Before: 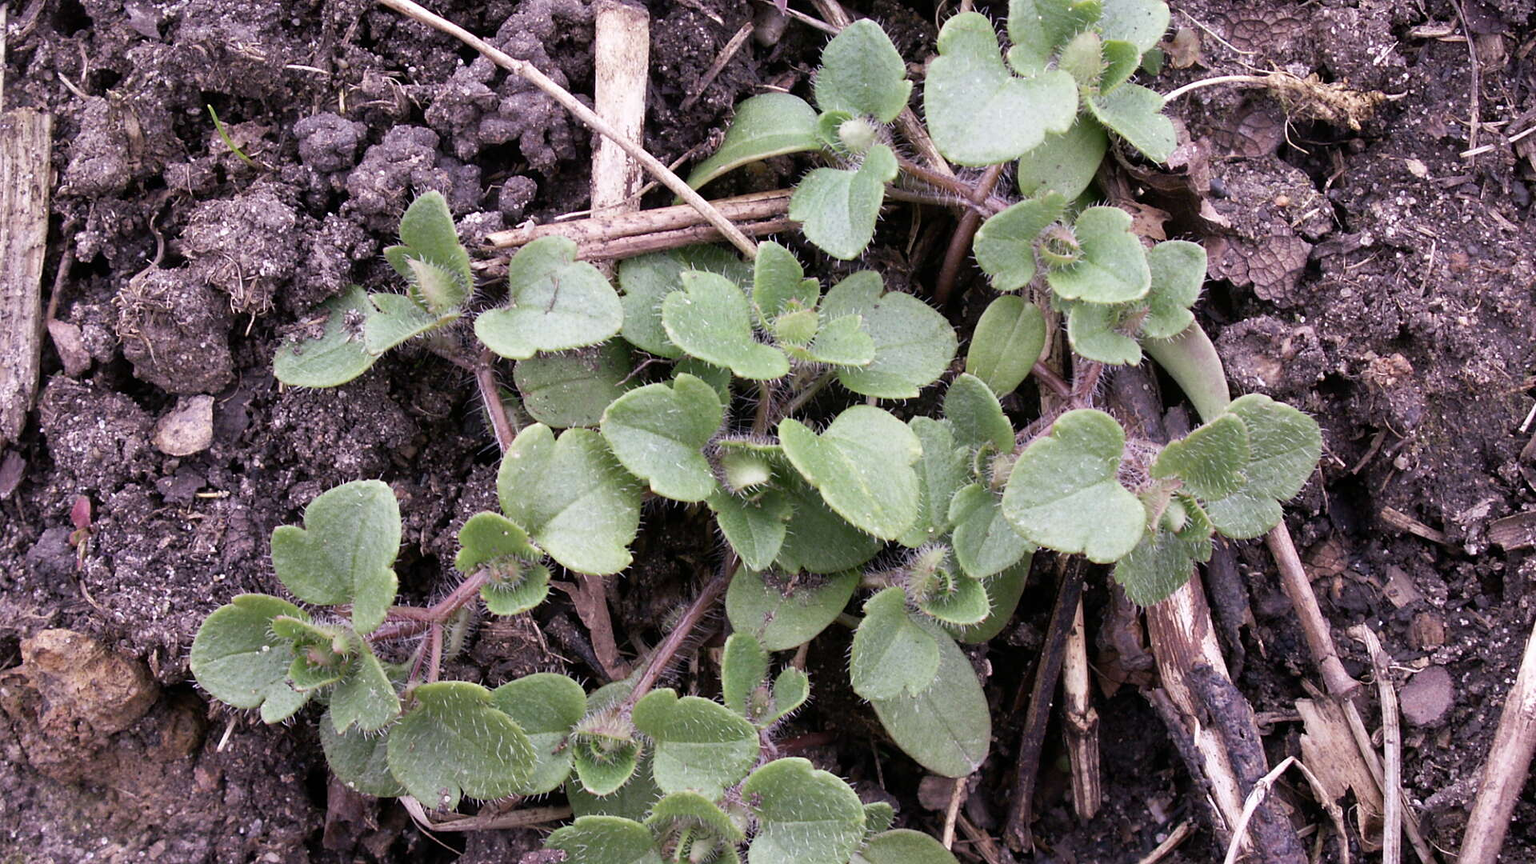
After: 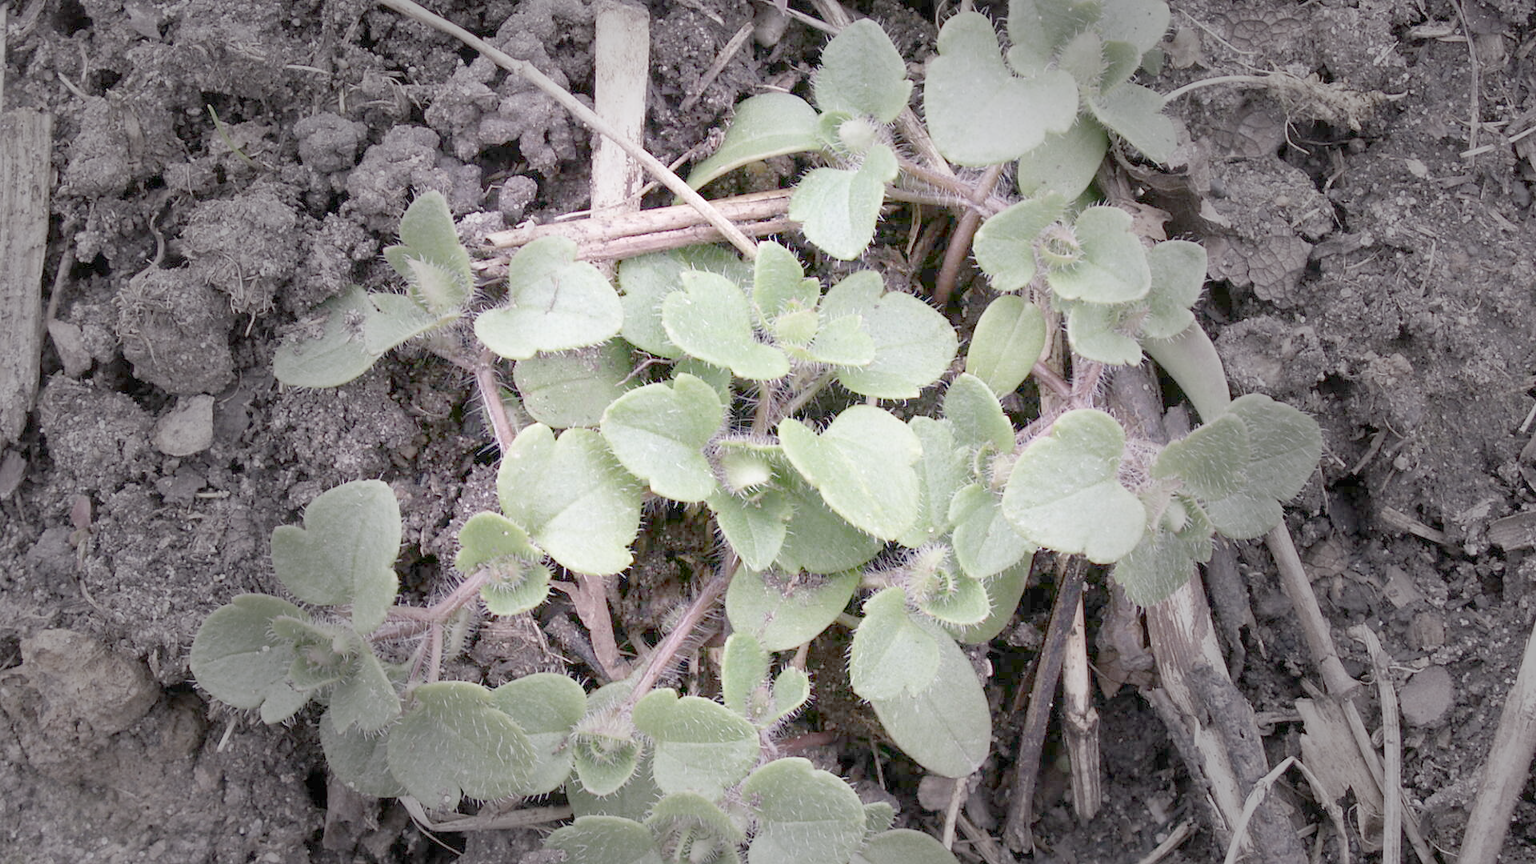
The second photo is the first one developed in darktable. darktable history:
vignetting: fall-off start 31.28%, fall-off radius 34.64%, brightness -0.575
